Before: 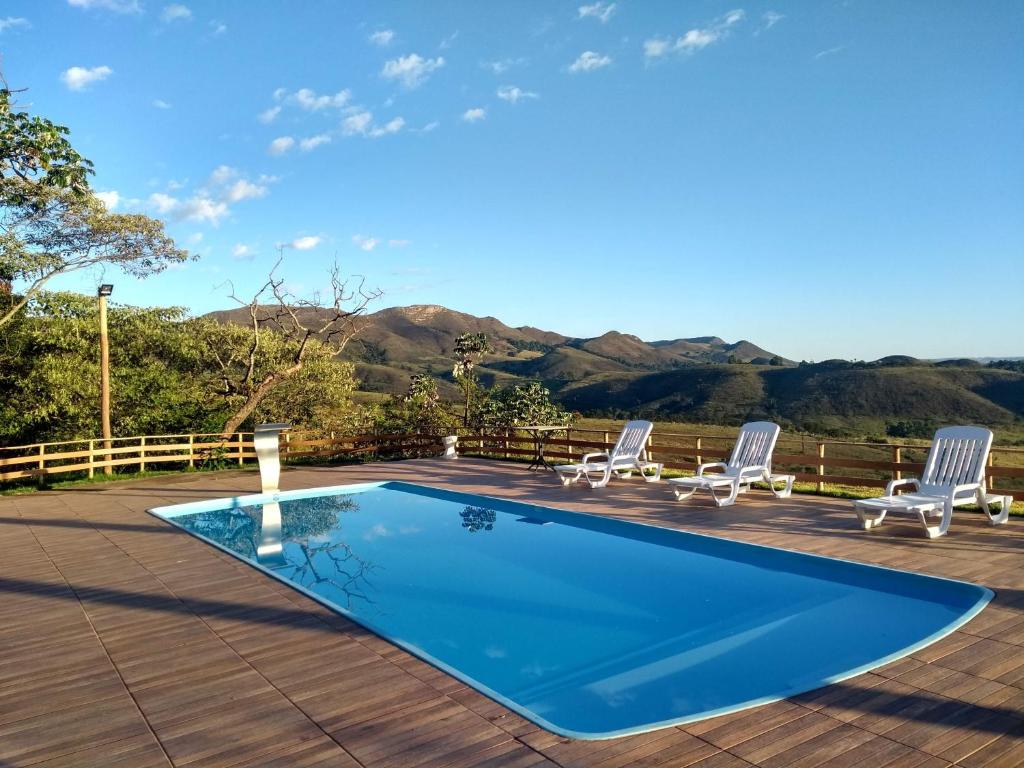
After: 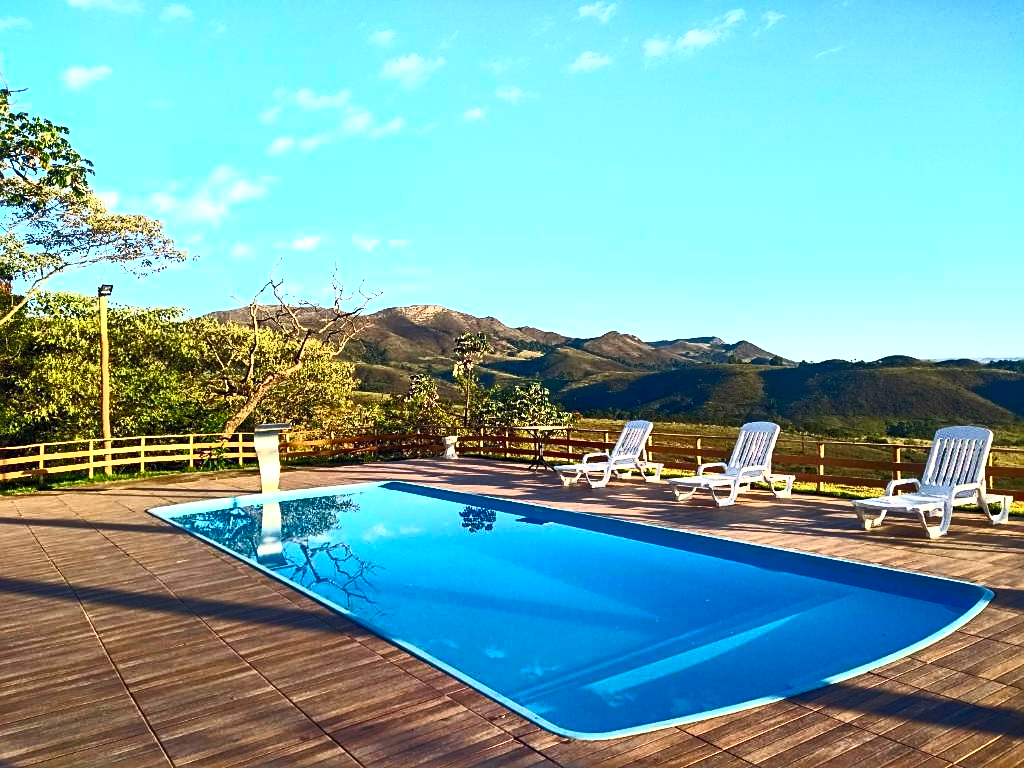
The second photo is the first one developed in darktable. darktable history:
sharpen: on, module defaults
tone equalizer: -8 EV 0.223 EV, -7 EV 0.439 EV, -6 EV 0.428 EV, -5 EV 0.259 EV, -3 EV -0.271 EV, -2 EV -0.417 EV, -1 EV -0.413 EV, +0 EV -0.253 EV
contrast brightness saturation: contrast 0.815, brightness 0.606, saturation 0.597
